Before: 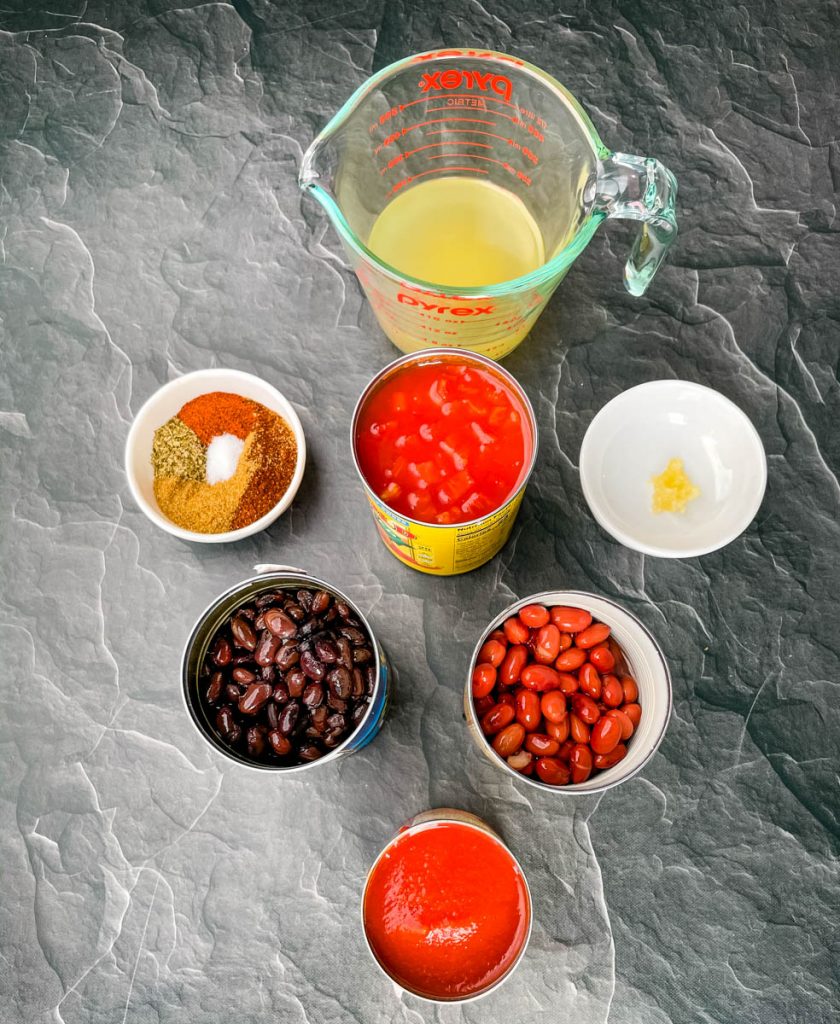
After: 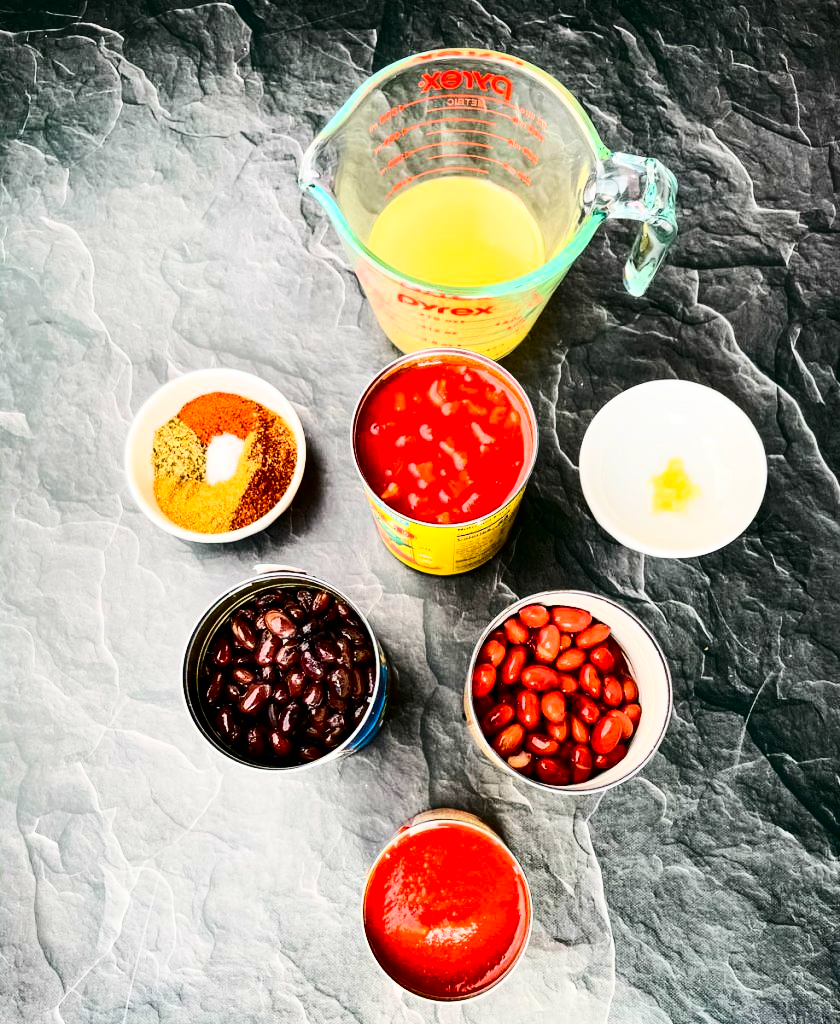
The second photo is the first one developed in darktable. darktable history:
base curve: curves: ch0 [(0, 0) (0.032, 0.025) (0.121, 0.166) (0.206, 0.329) (0.605, 0.79) (1, 1)]
contrast brightness saturation: contrast 0.305, brightness -0.072, saturation 0.172
